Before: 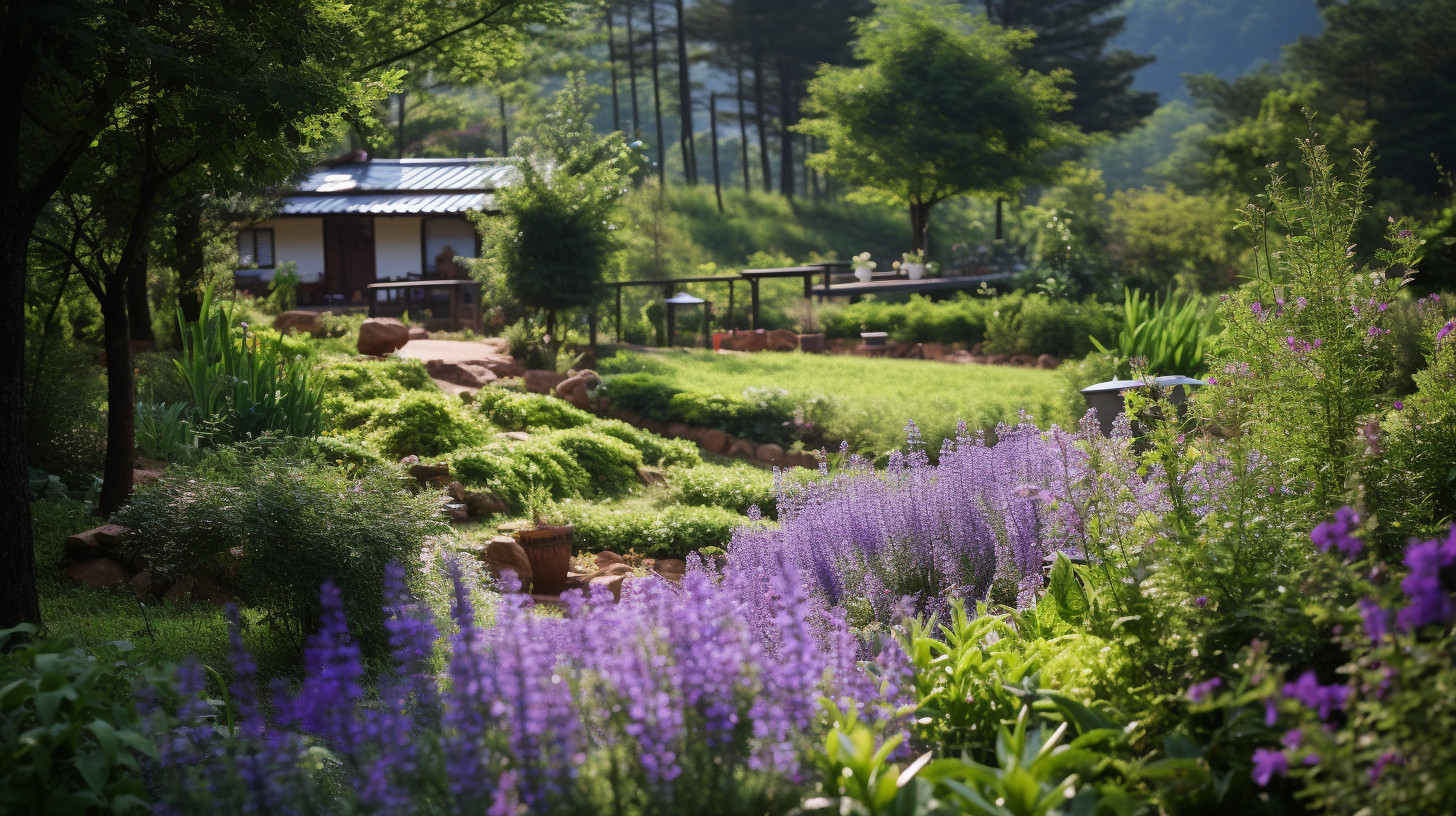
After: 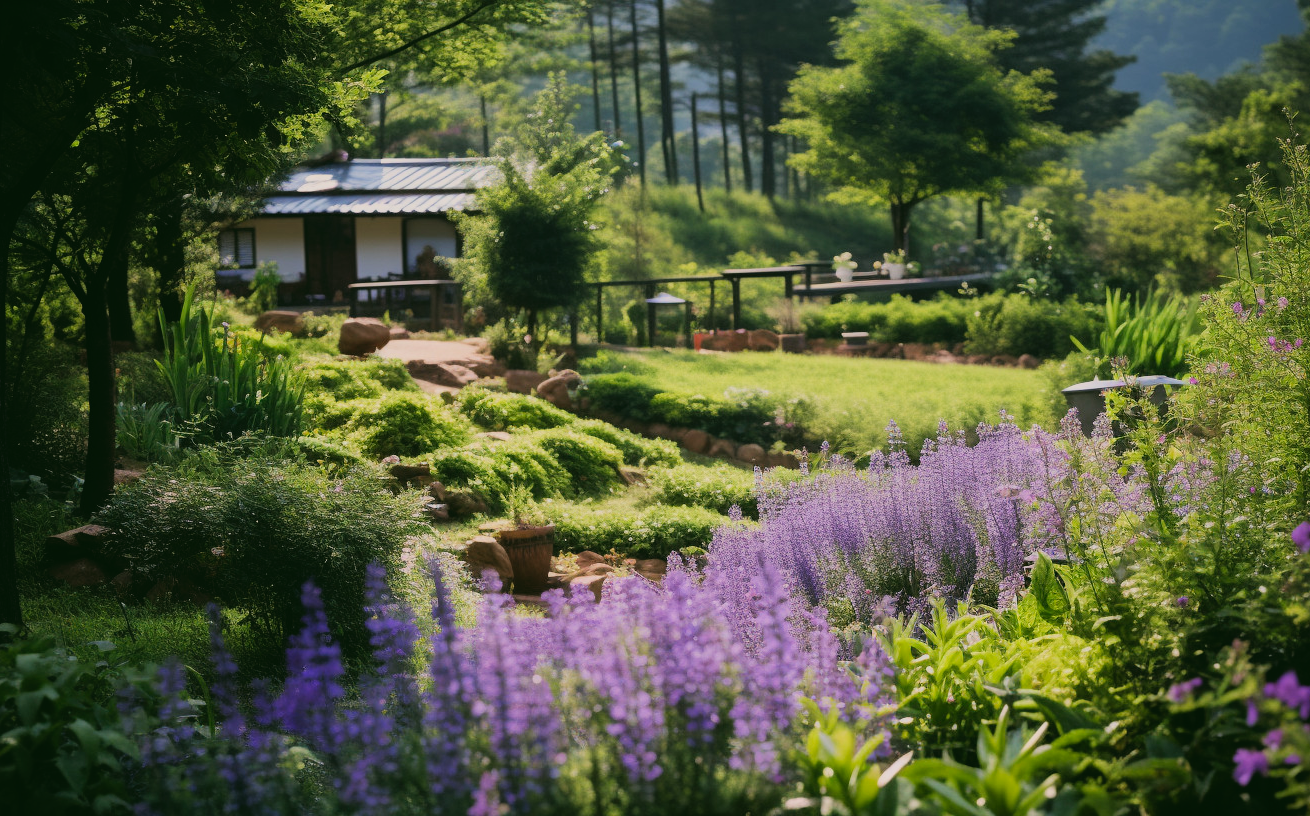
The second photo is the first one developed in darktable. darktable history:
color correction: highlights a* 4.52, highlights b* 4.93, shadows a* -8.09, shadows b* 5.02
tone curve: curves: ch0 [(0, 0.046) (0.04, 0.074) (0.831, 0.861) (1, 1)]; ch1 [(0, 0) (0.146, 0.159) (0.338, 0.365) (0.417, 0.455) (0.489, 0.486) (0.504, 0.502) (0.529, 0.537) (0.563, 0.567) (1, 1)]; ch2 [(0, 0) (0.307, 0.298) (0.388, 0.375) (0.443, 0.456) (0.485, 0.492) (0.544, 0.525) (1, 1)], preserve colors none
filmic rgb: black relative exposure -16 EV, white relative exposure 6.08 EV, hardness 5.21, color science v6 (2022)
crop and rotate: left 1.322%, right 8.703%
